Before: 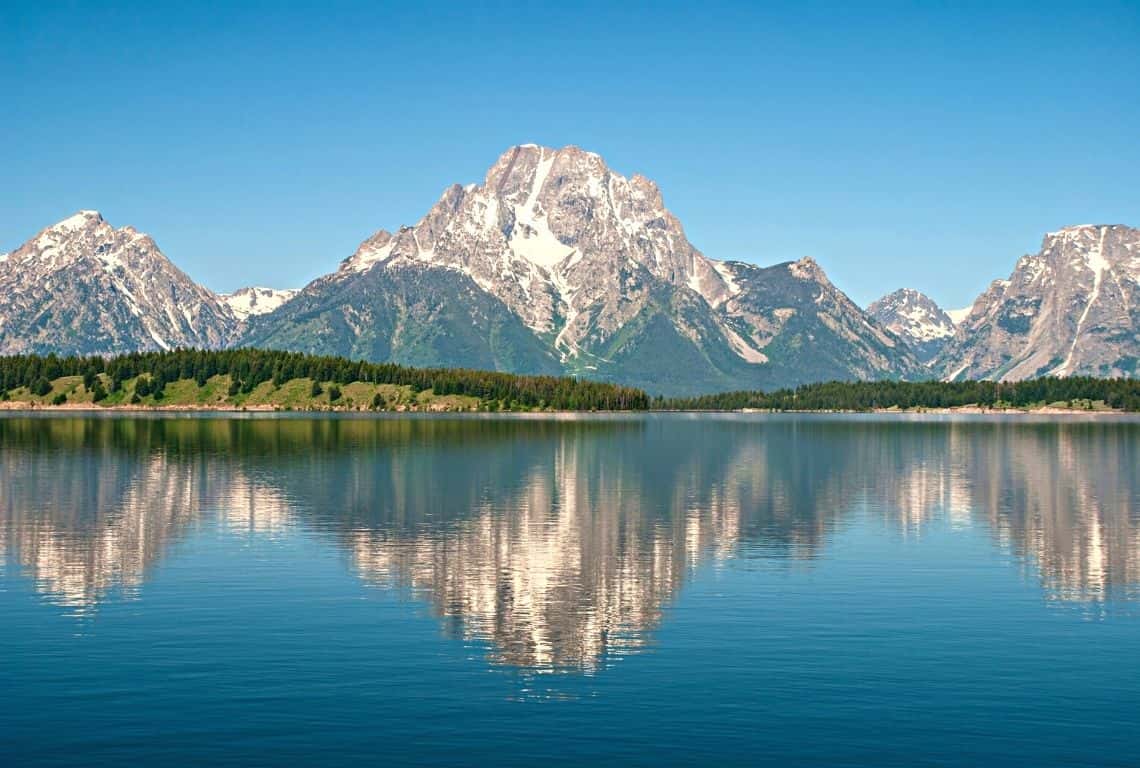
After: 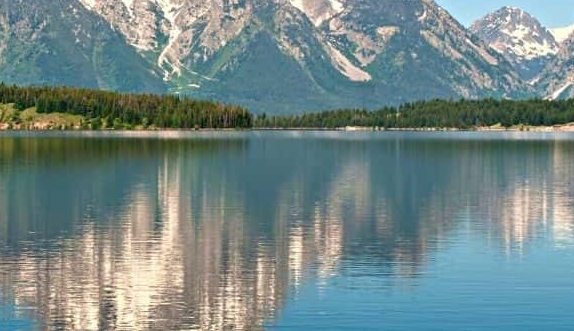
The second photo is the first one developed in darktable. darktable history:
crop: left 34.845%, top 36.721%, right 14.786%, bottom 20.101%
